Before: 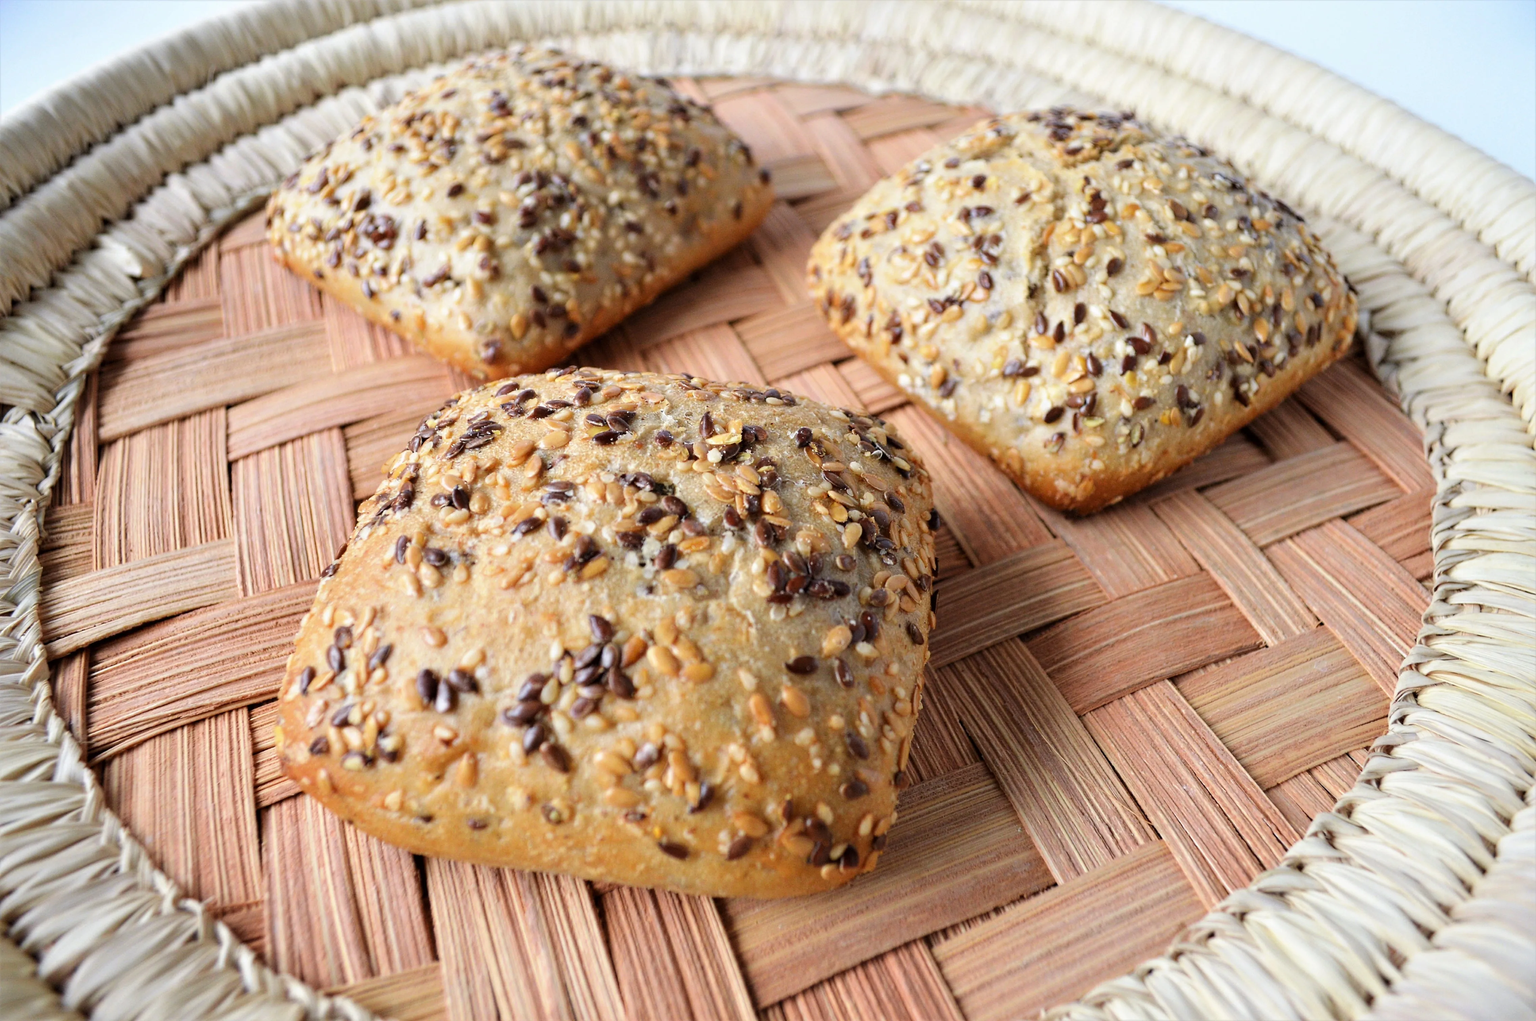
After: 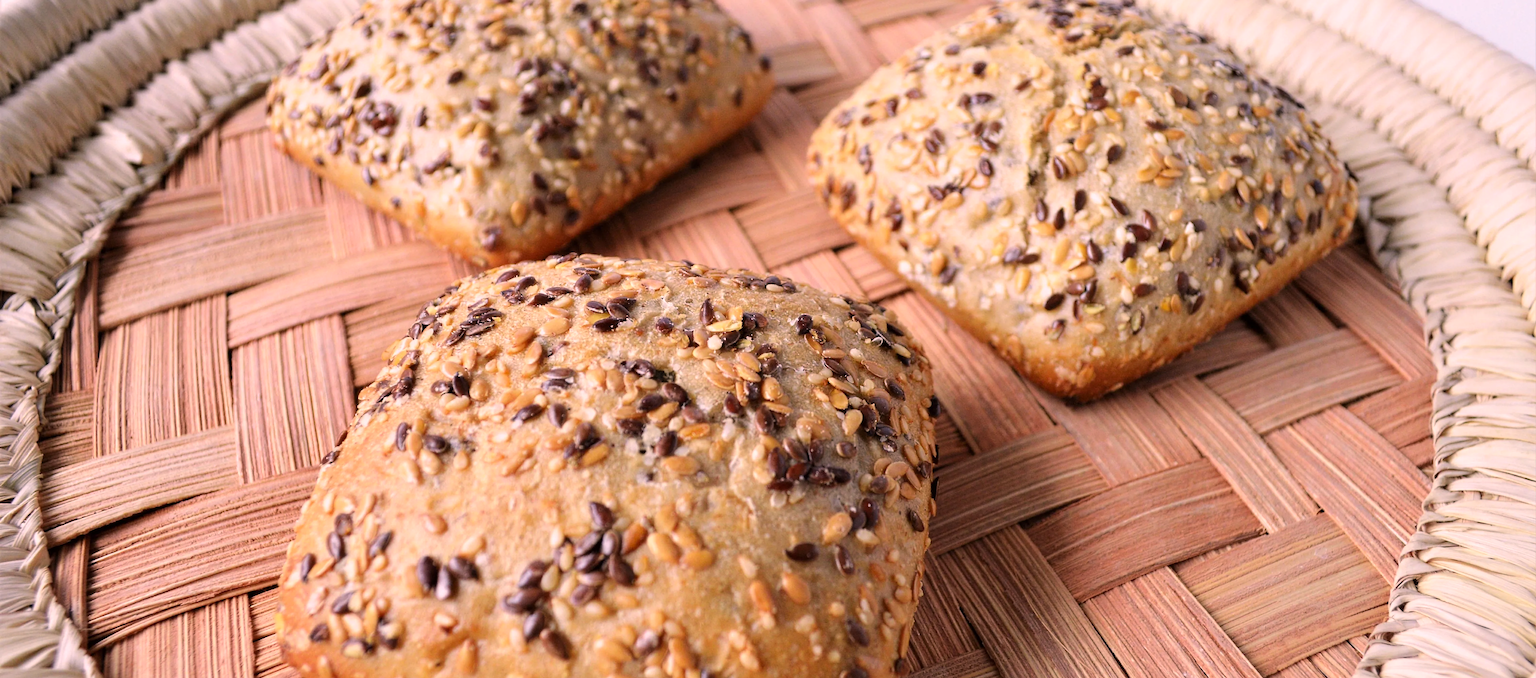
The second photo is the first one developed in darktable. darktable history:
crop: top 11.131%, bottom 22.464%
color correction: highlights a* 14.75, highlights b* 4.79
